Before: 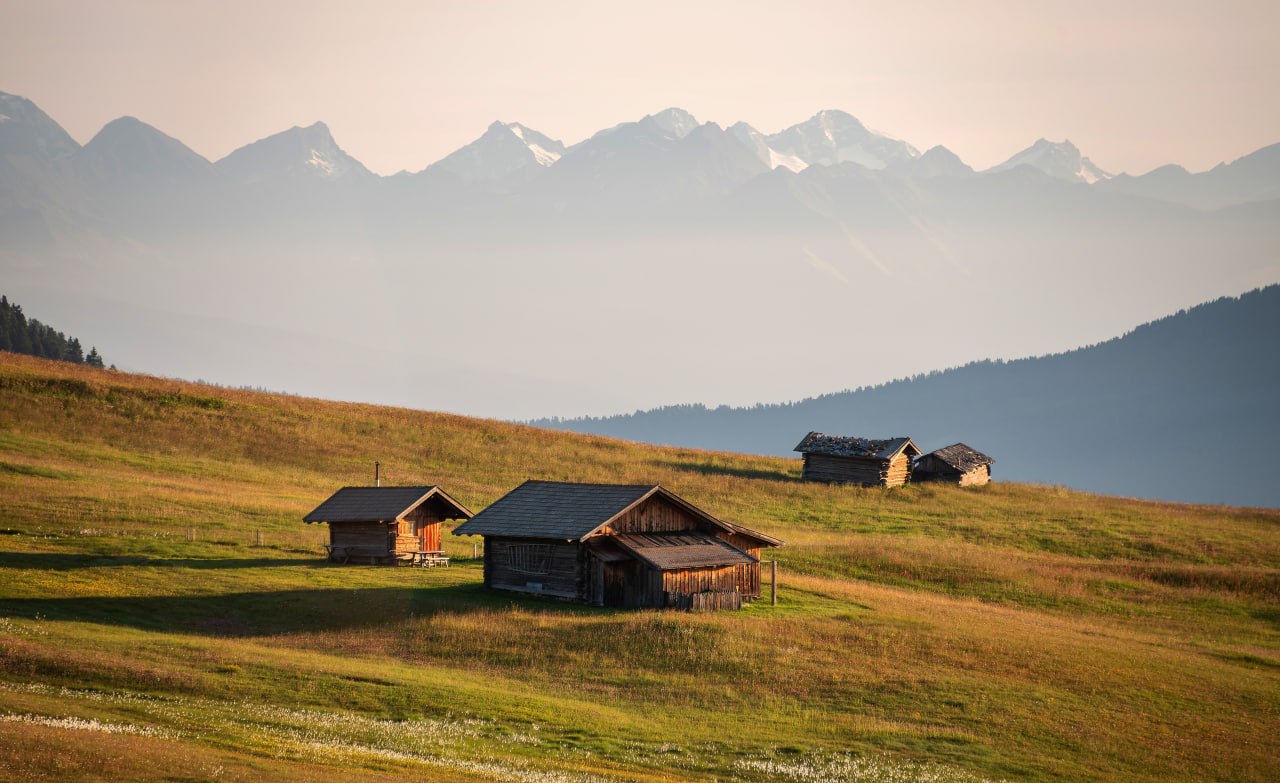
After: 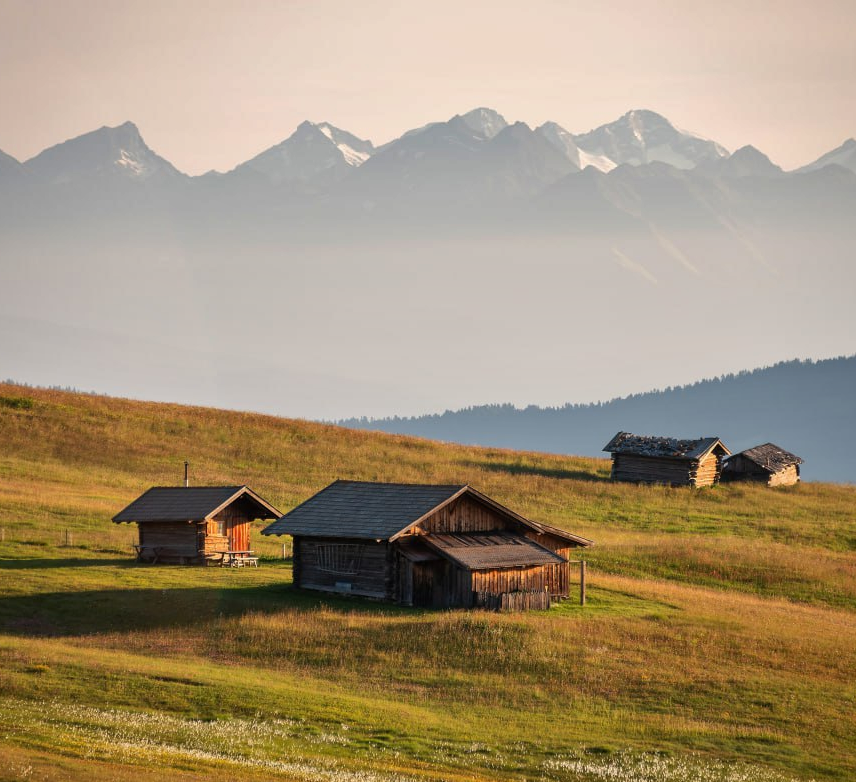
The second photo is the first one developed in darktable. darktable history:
shadows and highlights: soften with gaussian
crop and rotate: left 14.991%, right 18.069%
